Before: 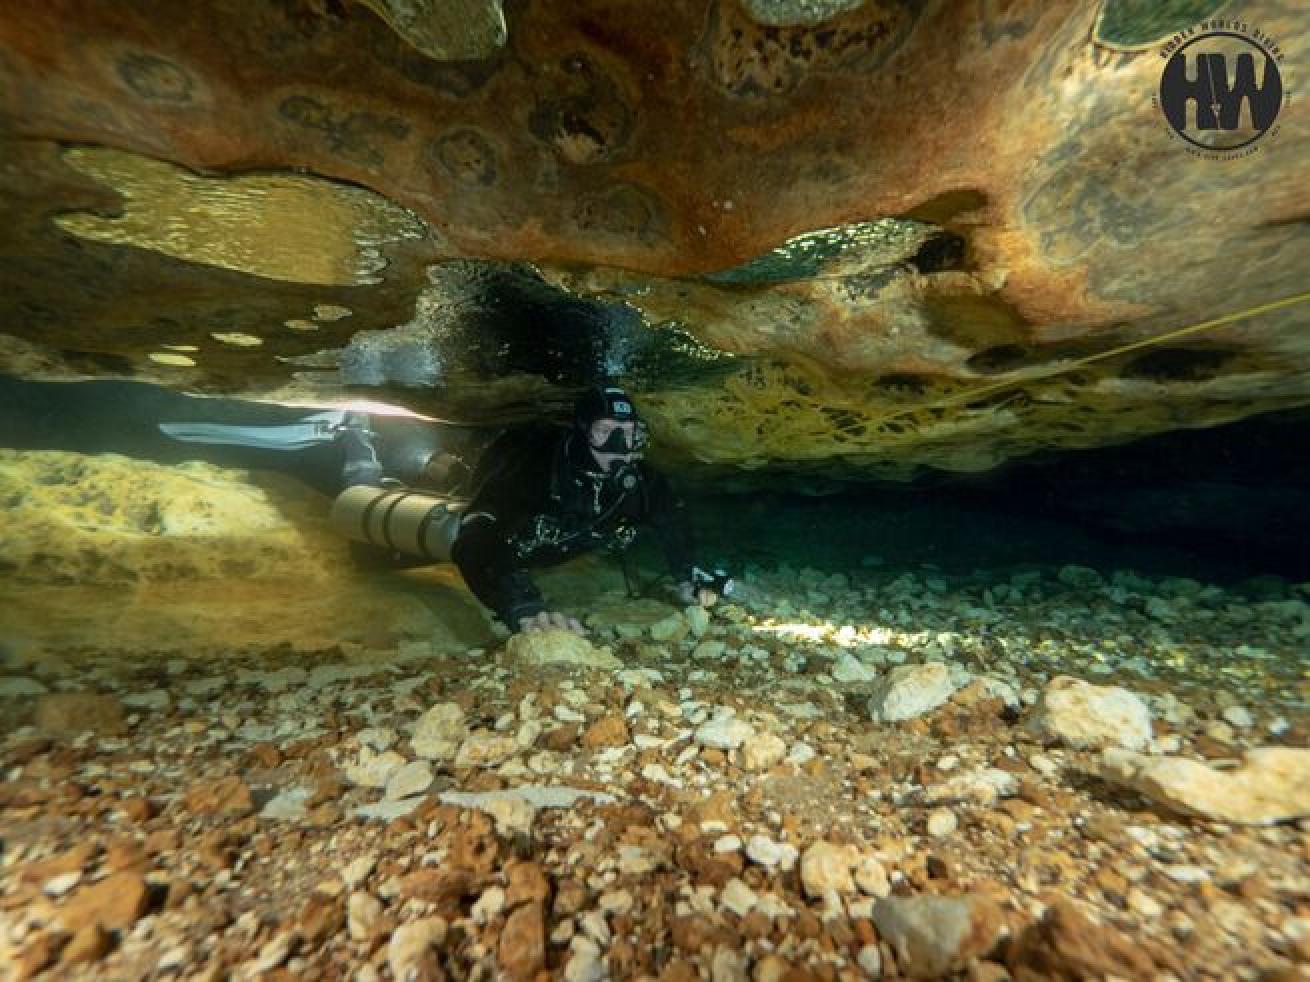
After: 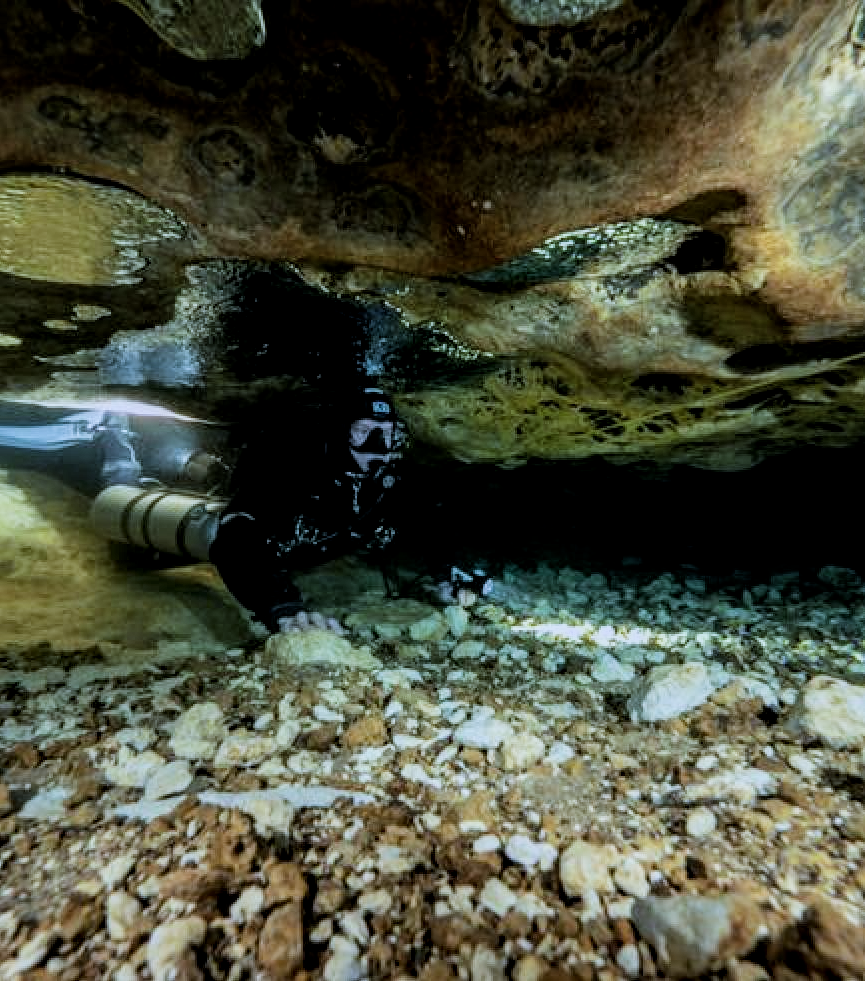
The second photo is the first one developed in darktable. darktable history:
white balance: red 0.871, blue 1.249
crop and rotate: left 18.442%, right 15.508%
local contrast: on, module defaults
filmic rgb: black relative exposure -5 EV, hardness 2.88, contrast 1.3, highlights saturation mix -30%
